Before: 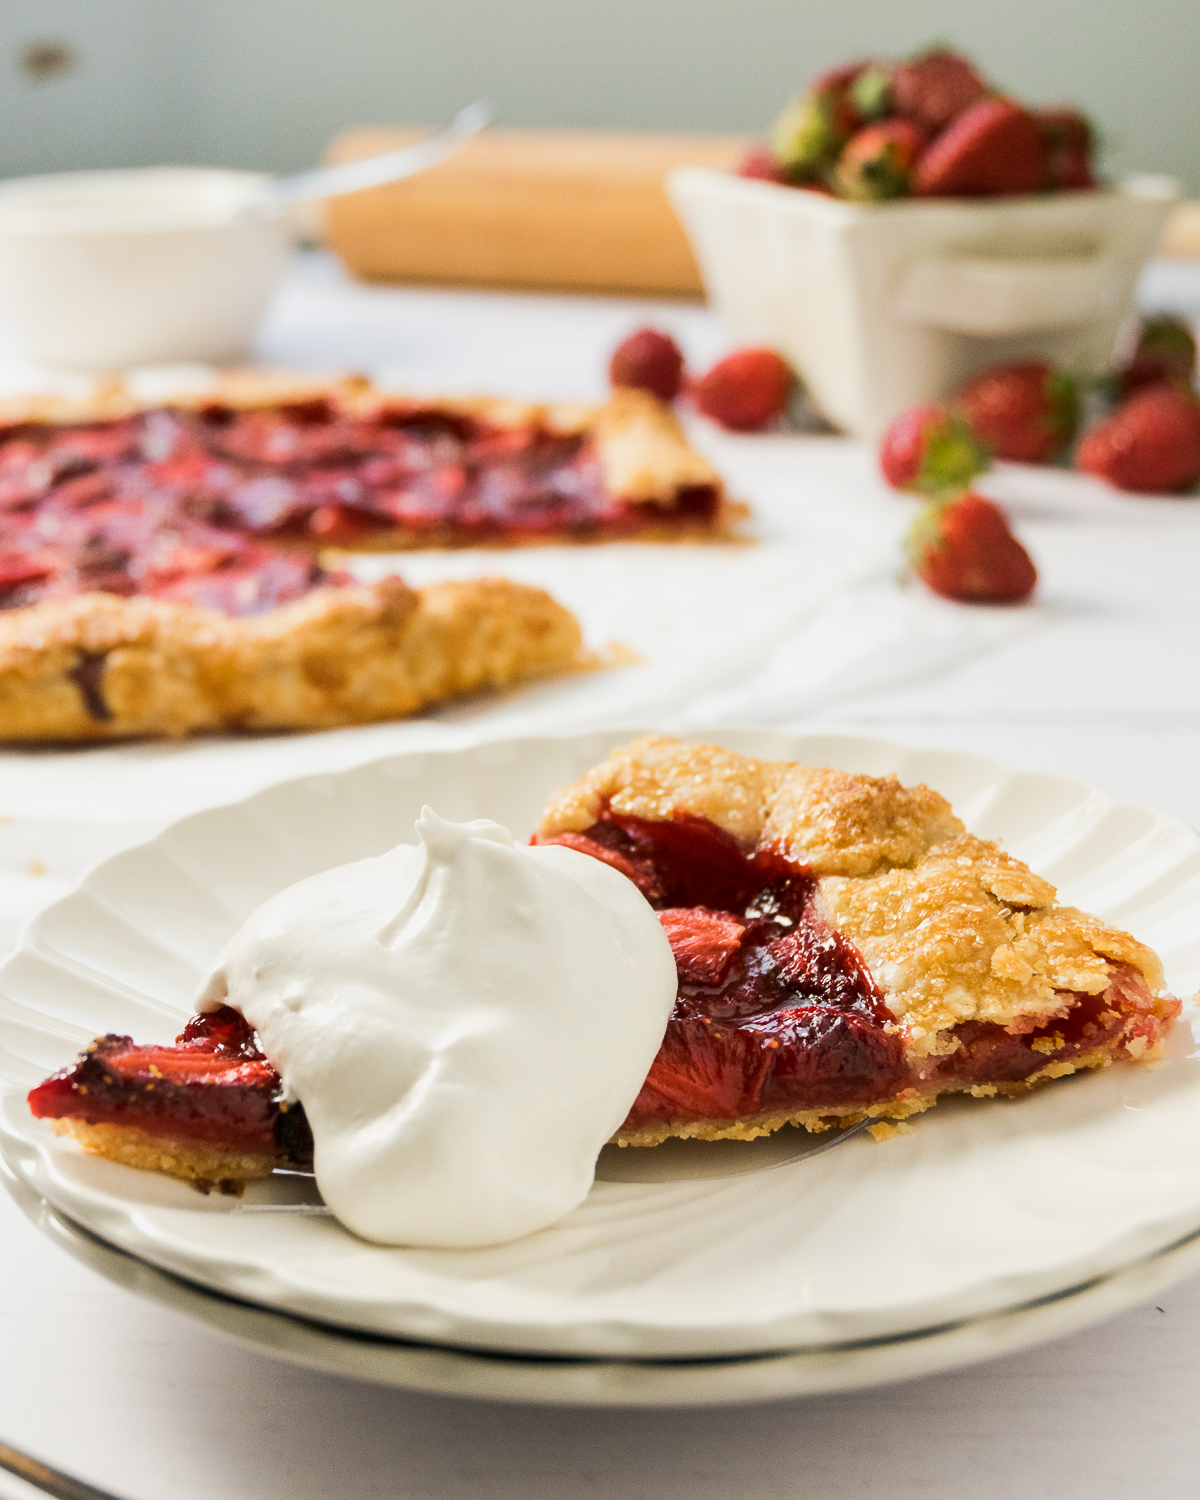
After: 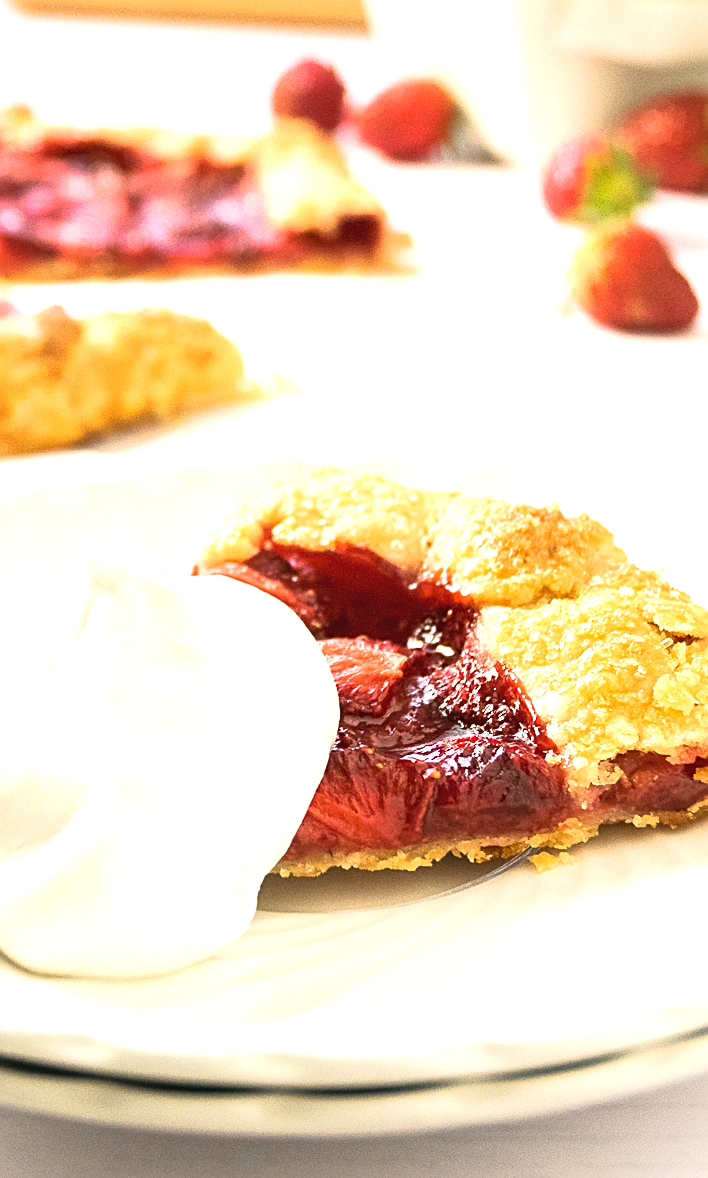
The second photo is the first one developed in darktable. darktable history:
exposure: black level correction -0.002, exposure 1.33 EV, compensate exposure bias true, compensate highlight preservation false
sharpen: on, module defaults
tone curve: curves: ch0 [(0, 0.036) (0.053, 0.068) (0.211, 0.217) (0.519, 0.513) (0.847, 0.82) (0.991, 0.914)]; ch1 [(0, 0) (0.276, 0.206) (0.412, 0.353) (0.482, 0.475) (0.495, 0.5) (0.509, 0.502) (0.563, 0.57) (0.667, 0.672) (0.788, 0.809) (1, 1)]; ch2 [(0, 0) (0.438, 0.456) (0.473, 0.47) (0.503, 0.503) (0.523, 0.528) (0.562, 0.571) (0.612, 0.61) (0.679, 0.72) (1, 1)], color space Lab, linked channels, preserve colors none
crop and rotate: left 28.175%, top 18.006%, right 12.775%, bottom 3.451%
